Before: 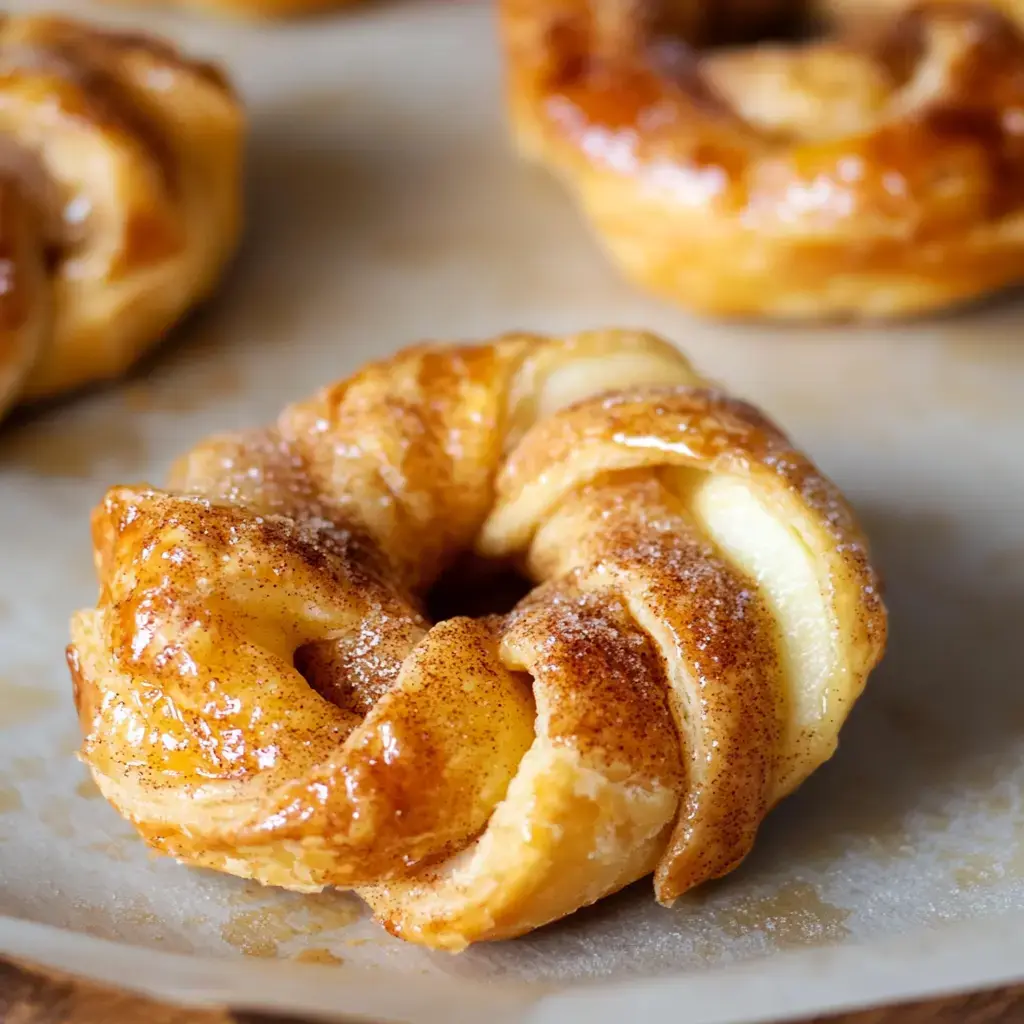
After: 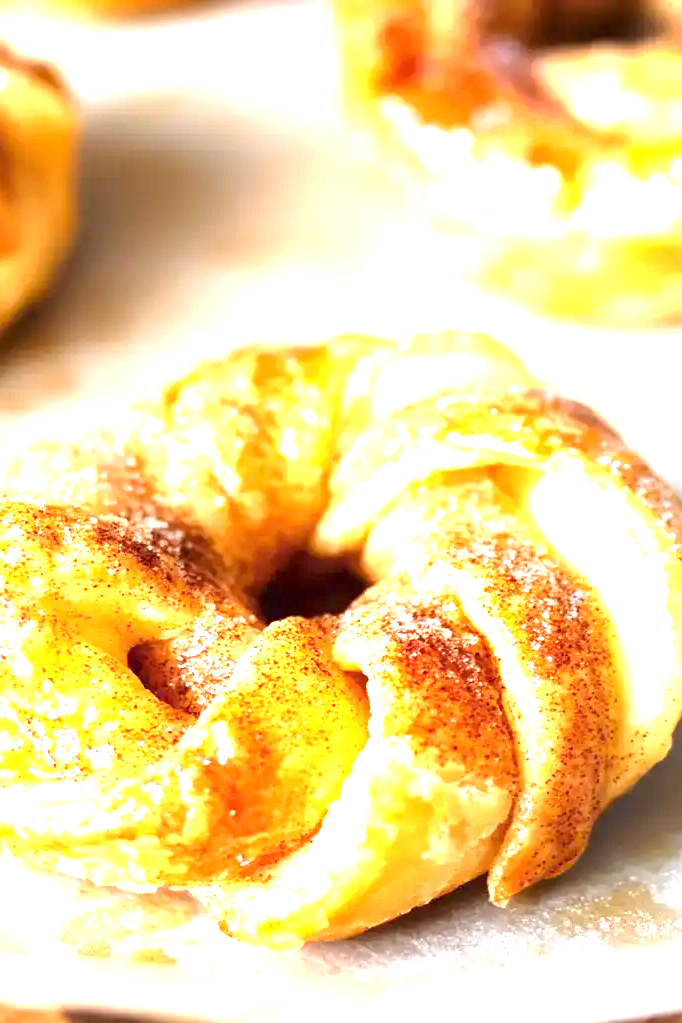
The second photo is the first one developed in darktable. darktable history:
crop and rotate: left 16.247%, right 17.093%
exposure: exposure 1.996 EV, compensate highlight preservation false
